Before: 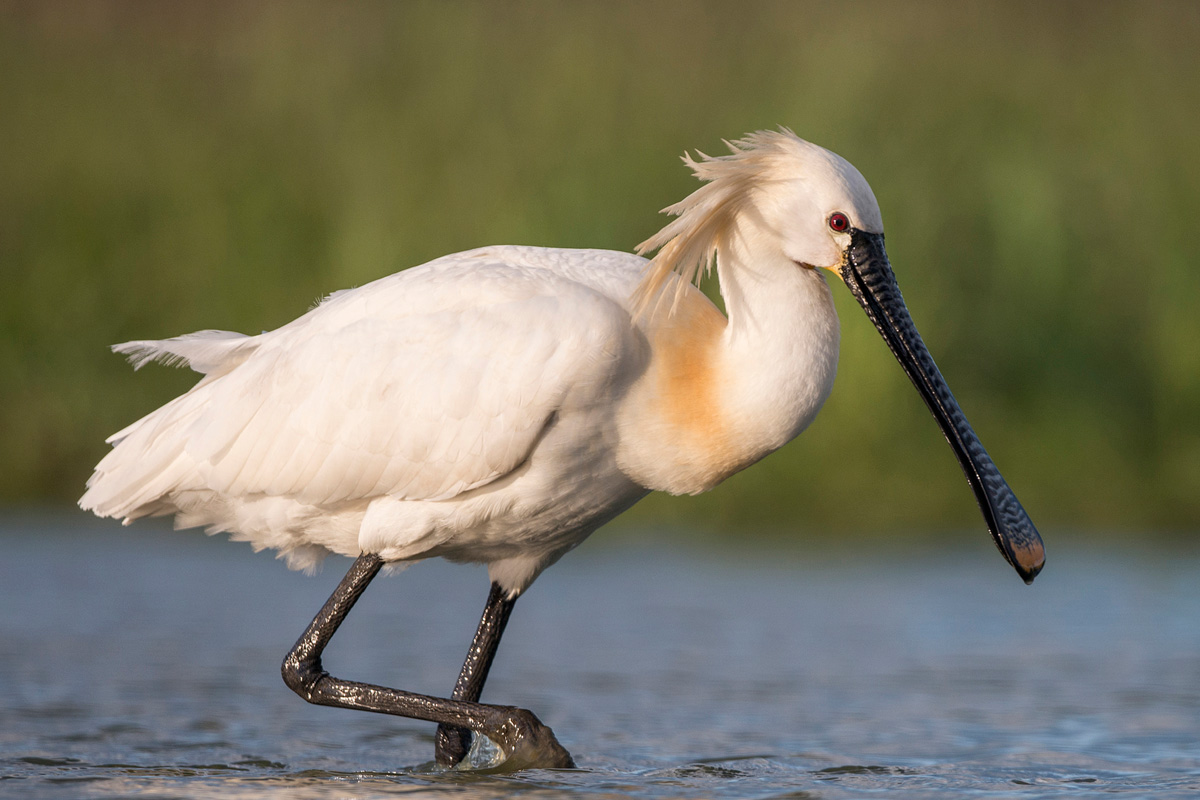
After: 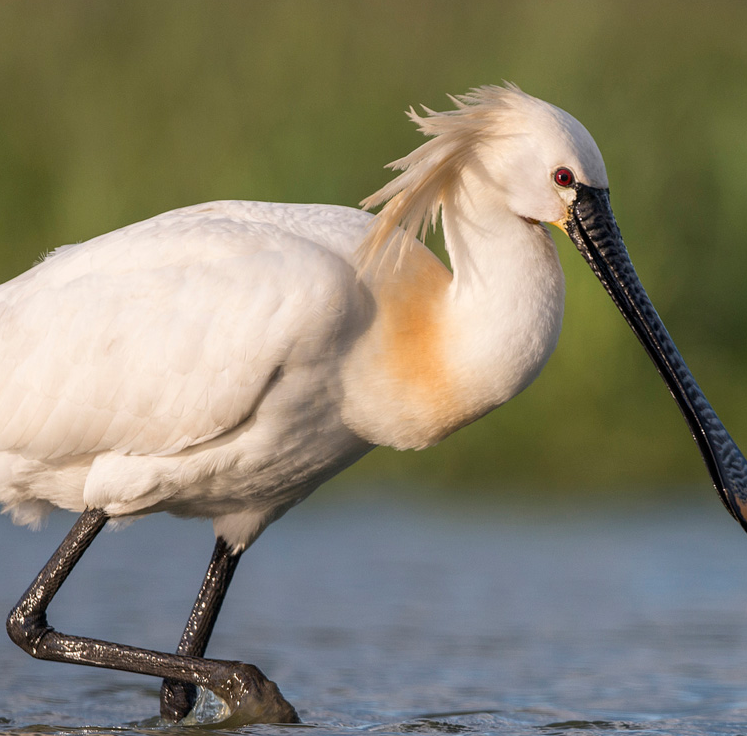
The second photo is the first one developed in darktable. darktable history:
crop and rotate: left 22.949%, top 5.635%, right 14.79%, bottom 2.321%
